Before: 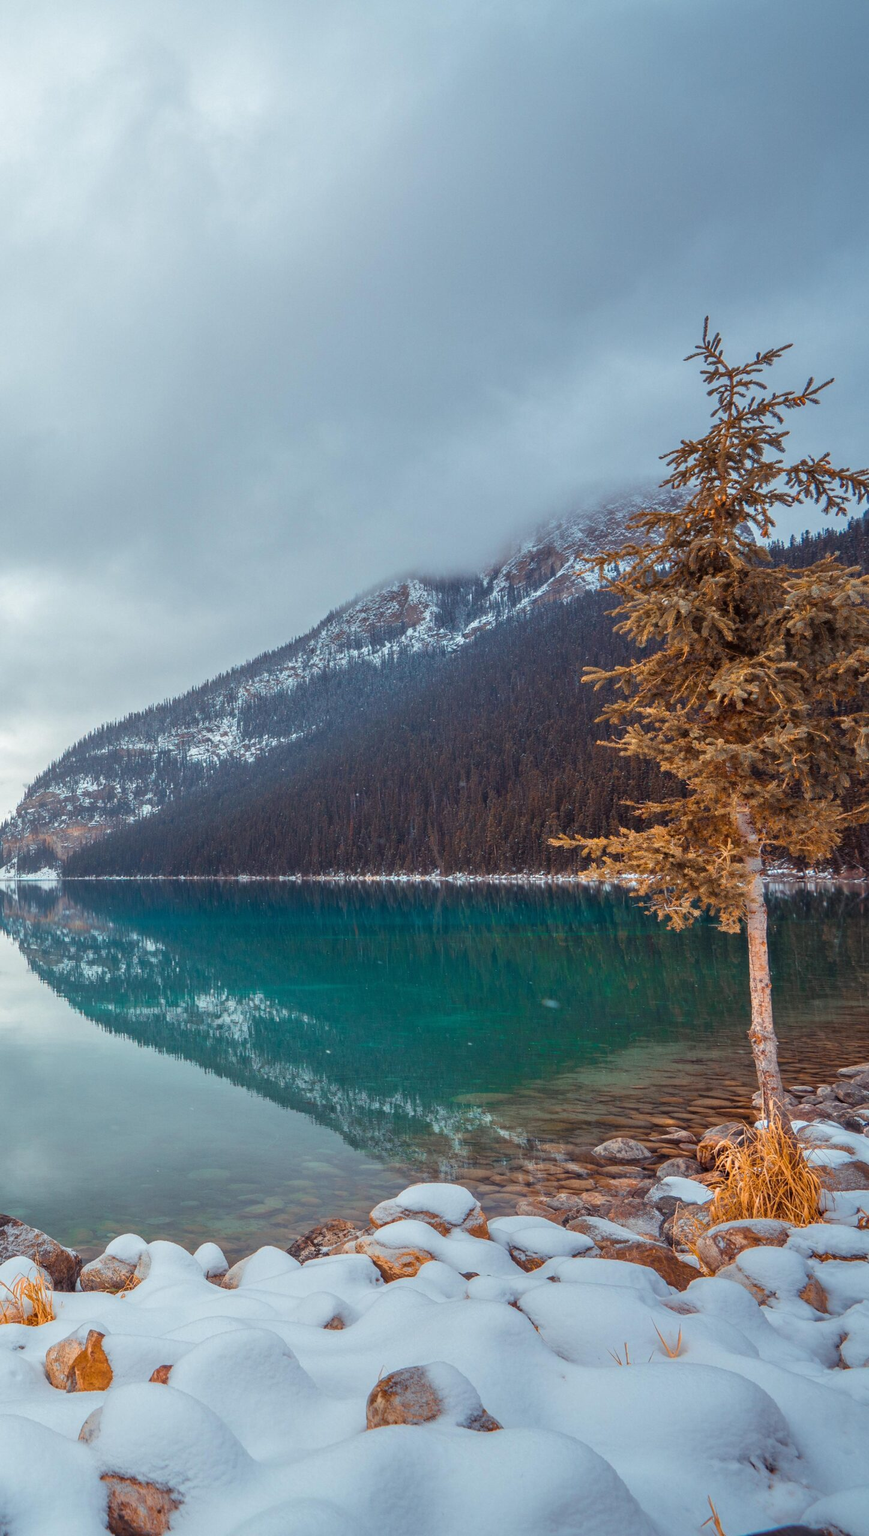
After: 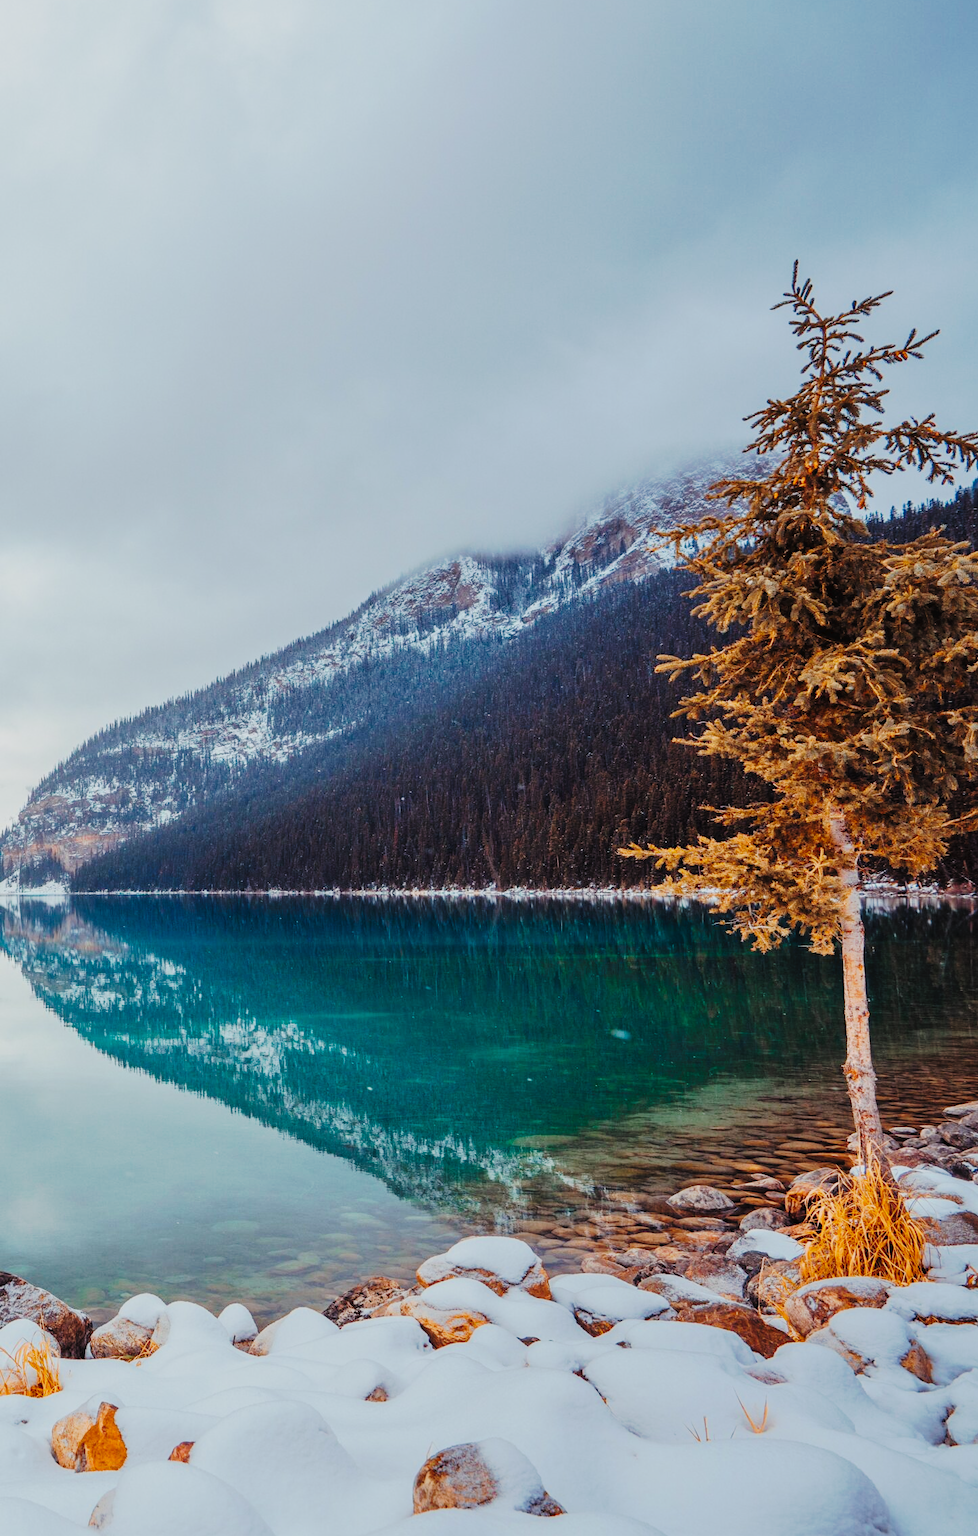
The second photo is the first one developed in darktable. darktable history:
exposure: compensate highlight preservation false
crop and rotate: top 5.609%, bottom 5.609%
filmic rgb: black relative exposure -7.65 EV, white relative exposure 4.56 EV, hardness 3.61, color science v6 (2022)
tone curve: curves: ch0 [(0, 0) (0.003, 0.018) (0.011, 0.021) (0.025, 0.028) (0.044, 0.039) (0.069, 0.05) (0.1, 0.06) (0.136, 0.081) (0.177, 0.117) (0.224, 0.161) (0.277, 0.226) (0.335, 0.315) (0.399, 0.421) (0.468, 0.53) (0.543, 0.627) (0.623, 0.726) (0.709, 0.789) (0.801, 0.859) (0.898, 0.924) (1, 1)], preserve colors none
